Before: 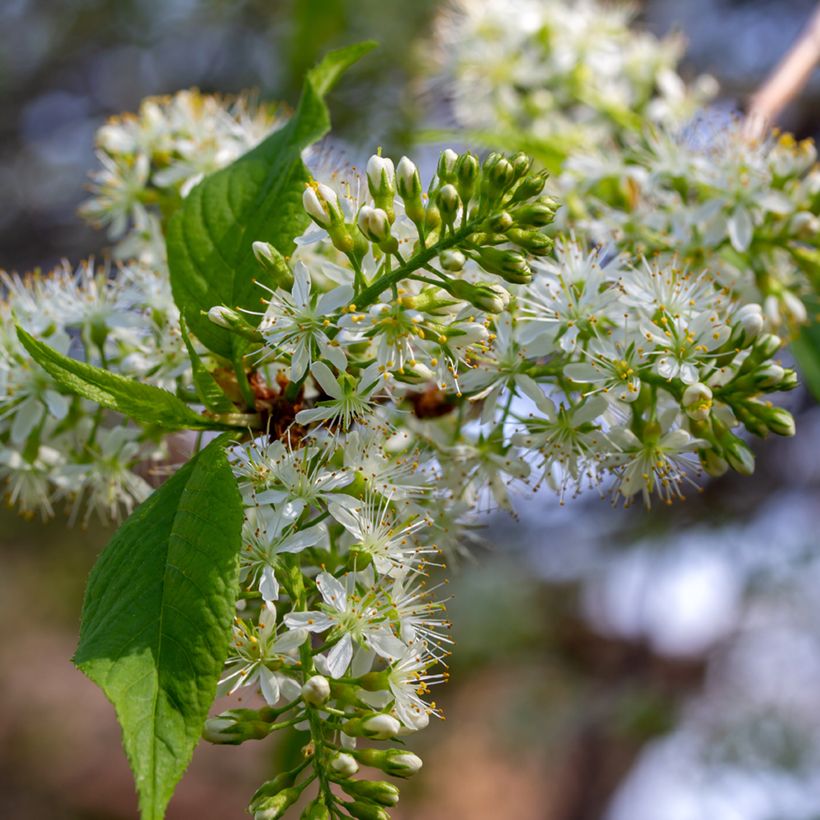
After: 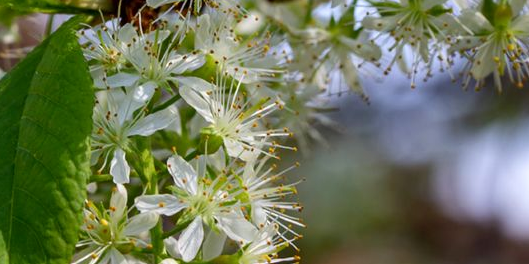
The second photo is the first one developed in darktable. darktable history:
crop: left 18.193%, top 50.877%, right 17.221%, bottom 16.893%
exposure: compensate highlight preservation false
contrast brightness saturation: contrast 0.097, brightness 0.016, saturation 0.015
